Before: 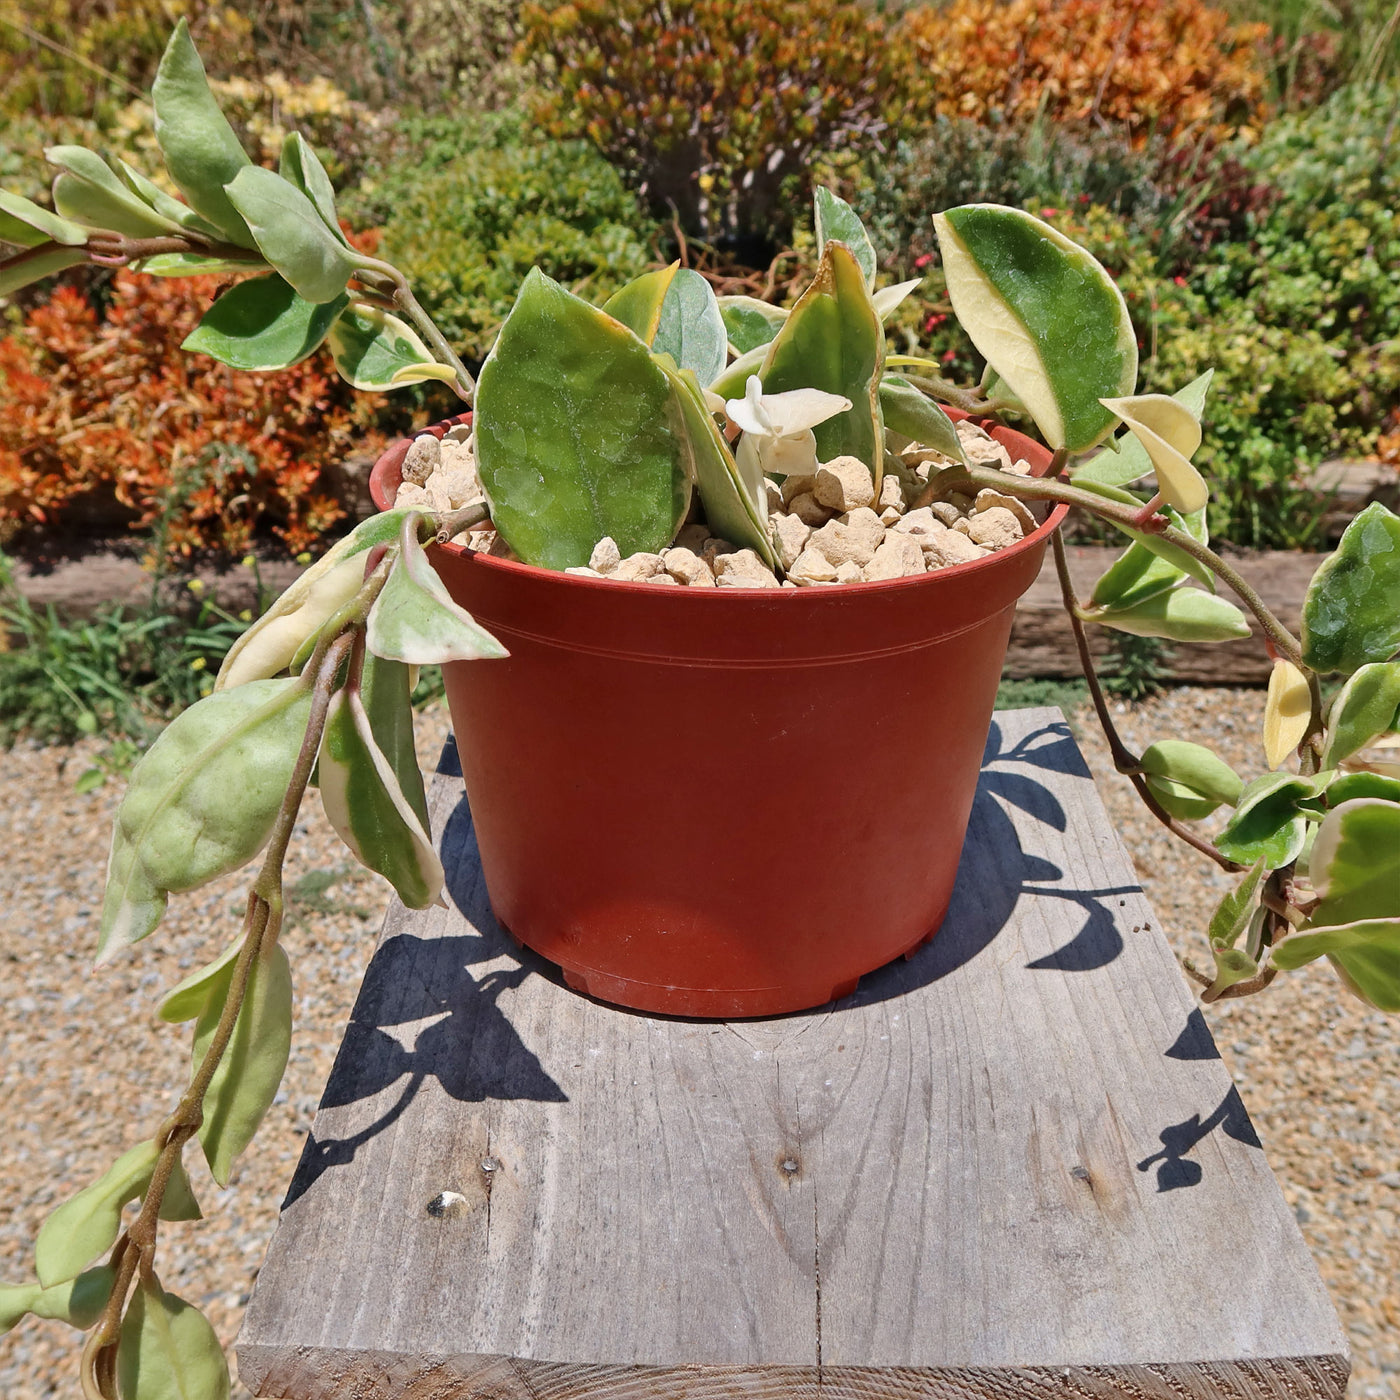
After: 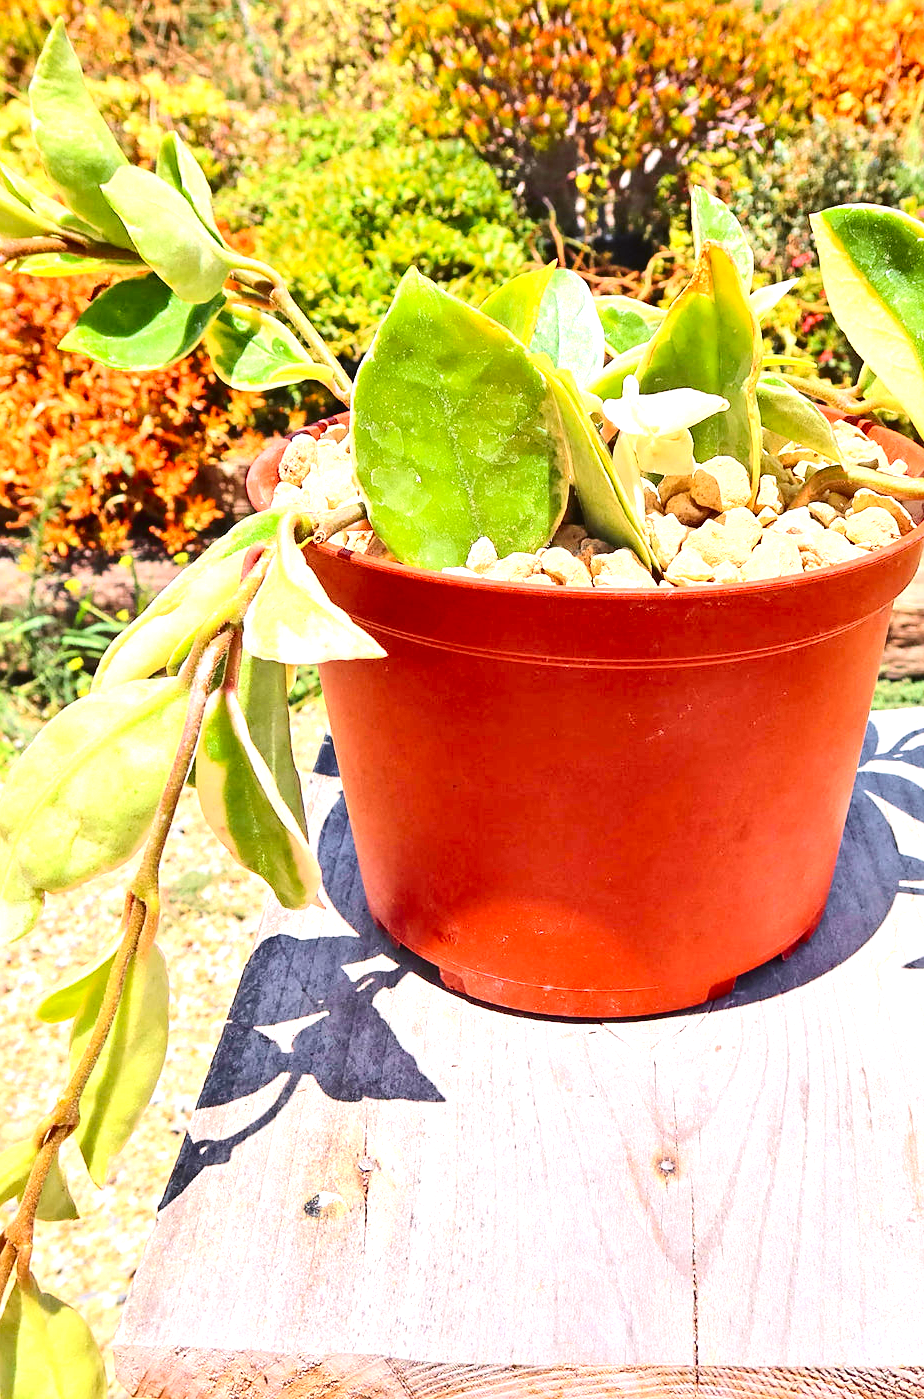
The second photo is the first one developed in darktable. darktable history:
tone curve: curves: ch0 [(0, 0.023) (0.103, 0.087) (0.295, 0.297) (0.445, 0.531) (0.553, 0.665) (0.735, 0.843) (0.994, 1)]; ch1 [(0, 0) (0.414, 0.395) (0.447, 0.447) (0.485, 0.495) (0.512, 0.523) (0.542, 0.581) (0.581, 0.632) (0.646, 0.715) (1, 1)]; ch2 [(0, 0) (0.369, 0.388) (0.449, 0.431) (0.478, 0.471) (0.516, 0.517) (0.579, 0.624) (0.674, 0.775) (1, 1)], color space Lab, independent channels, preserve colors none
sharpen: amount 0.218
crop and rotate: left 8.814%, right 25.164%
exposure: black level correction 0, exposure 1.441 EV, compensate highlight preservation false
